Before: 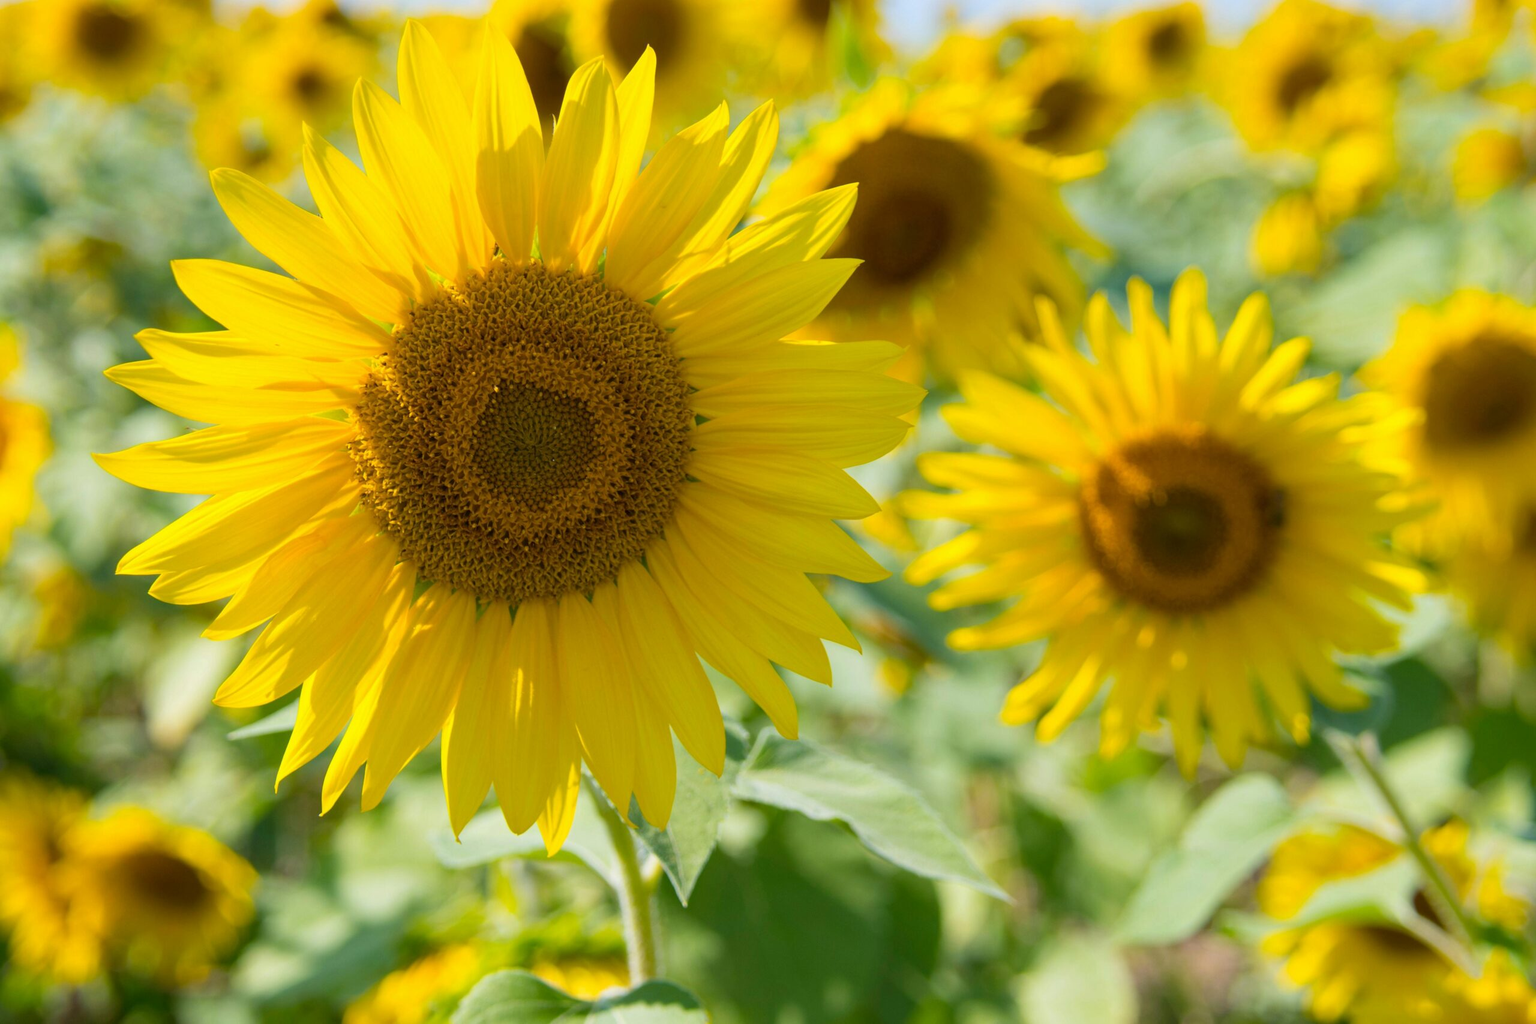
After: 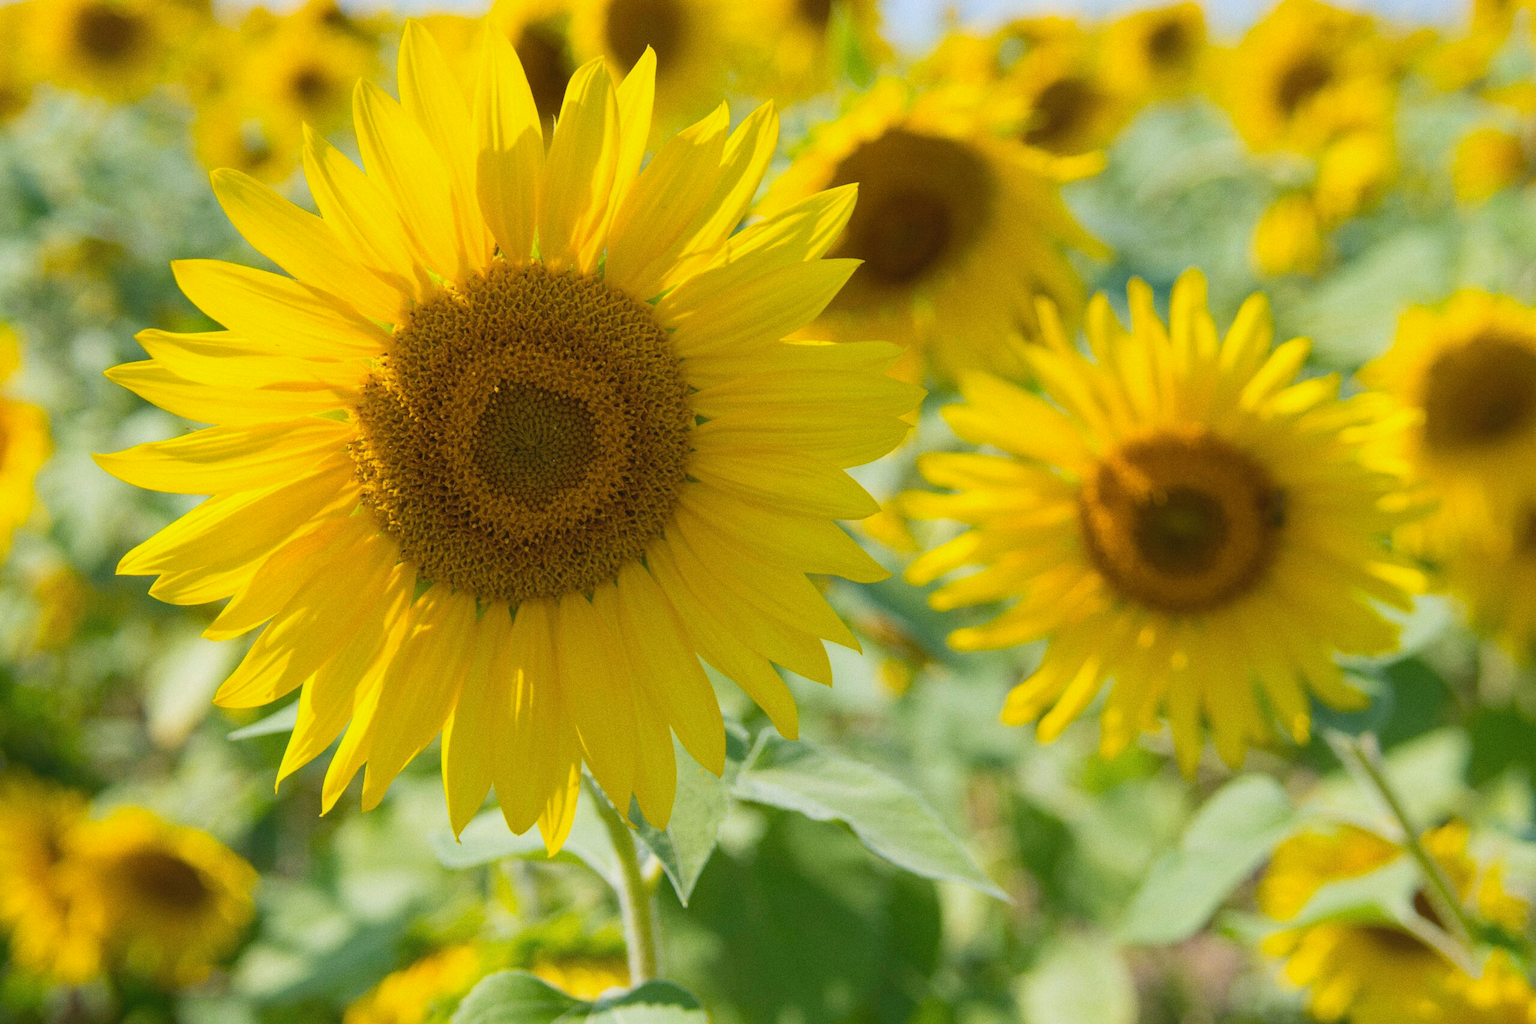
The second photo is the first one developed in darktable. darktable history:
grain: coarseness 0.09 ISO
shadows and highlights: shadows 20.55, highlights -20.99, soften with gaussian
contrast equalizer: octaves 7, y [[0.6 ×6], [0.55 ×6], [0 ×6], [0 ×6], [0 ×6]], mix -0.3
